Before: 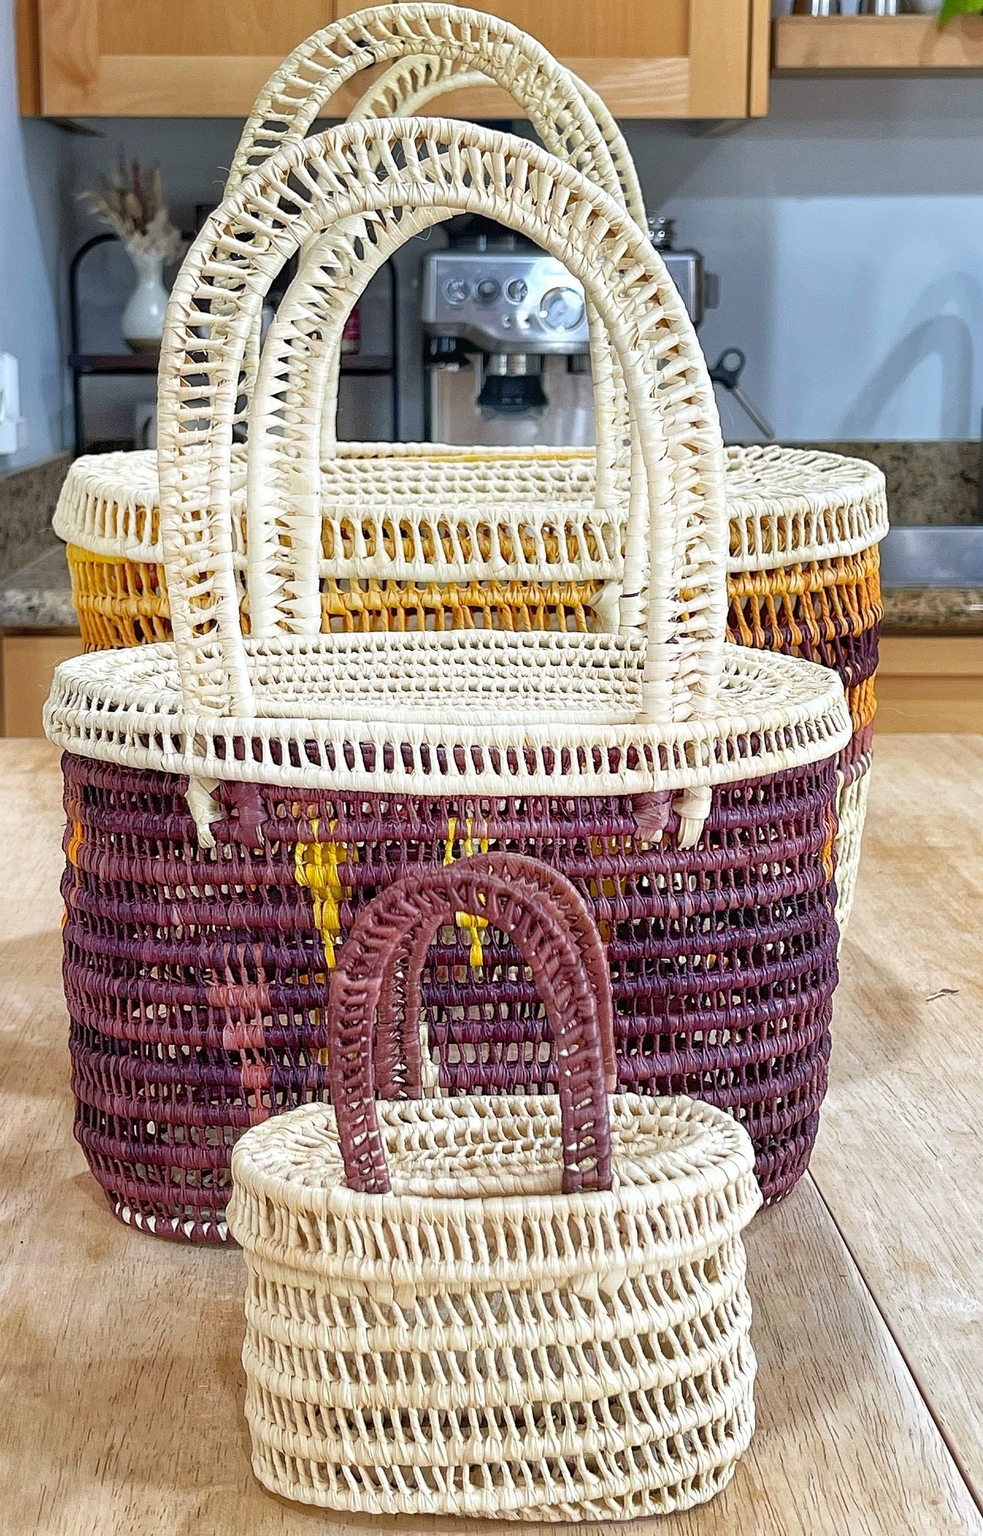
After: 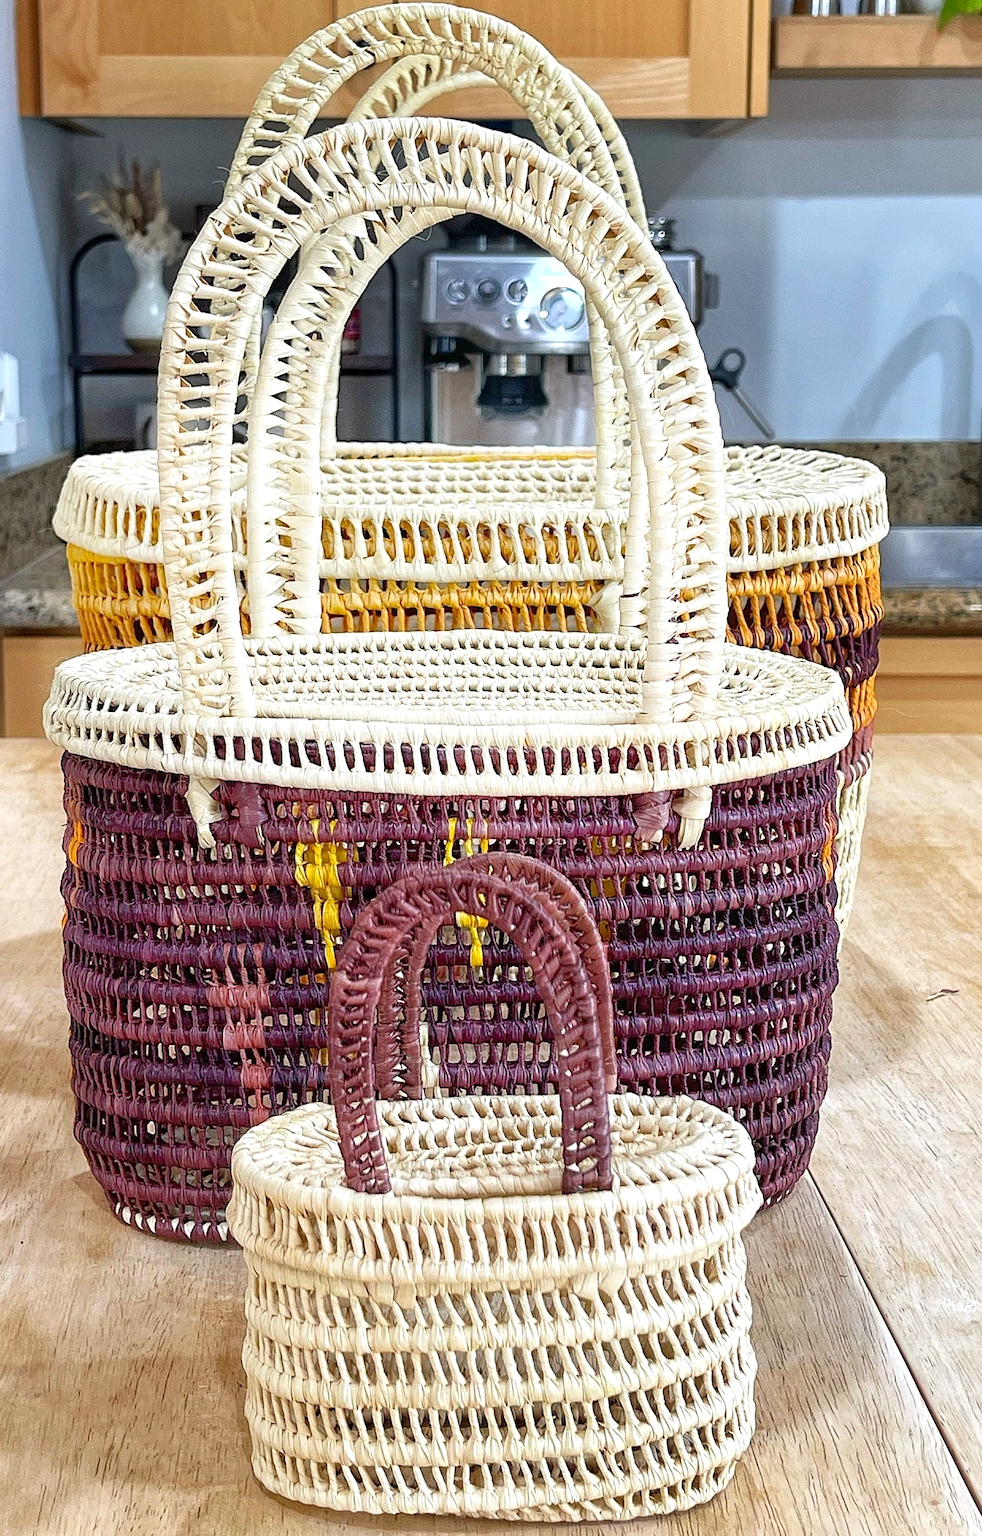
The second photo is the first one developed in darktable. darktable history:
exposure: exposure 0.161 EV, compensate highlight preservation false
contrast brightness saturation: contrast 0.08, saturation 0.02
